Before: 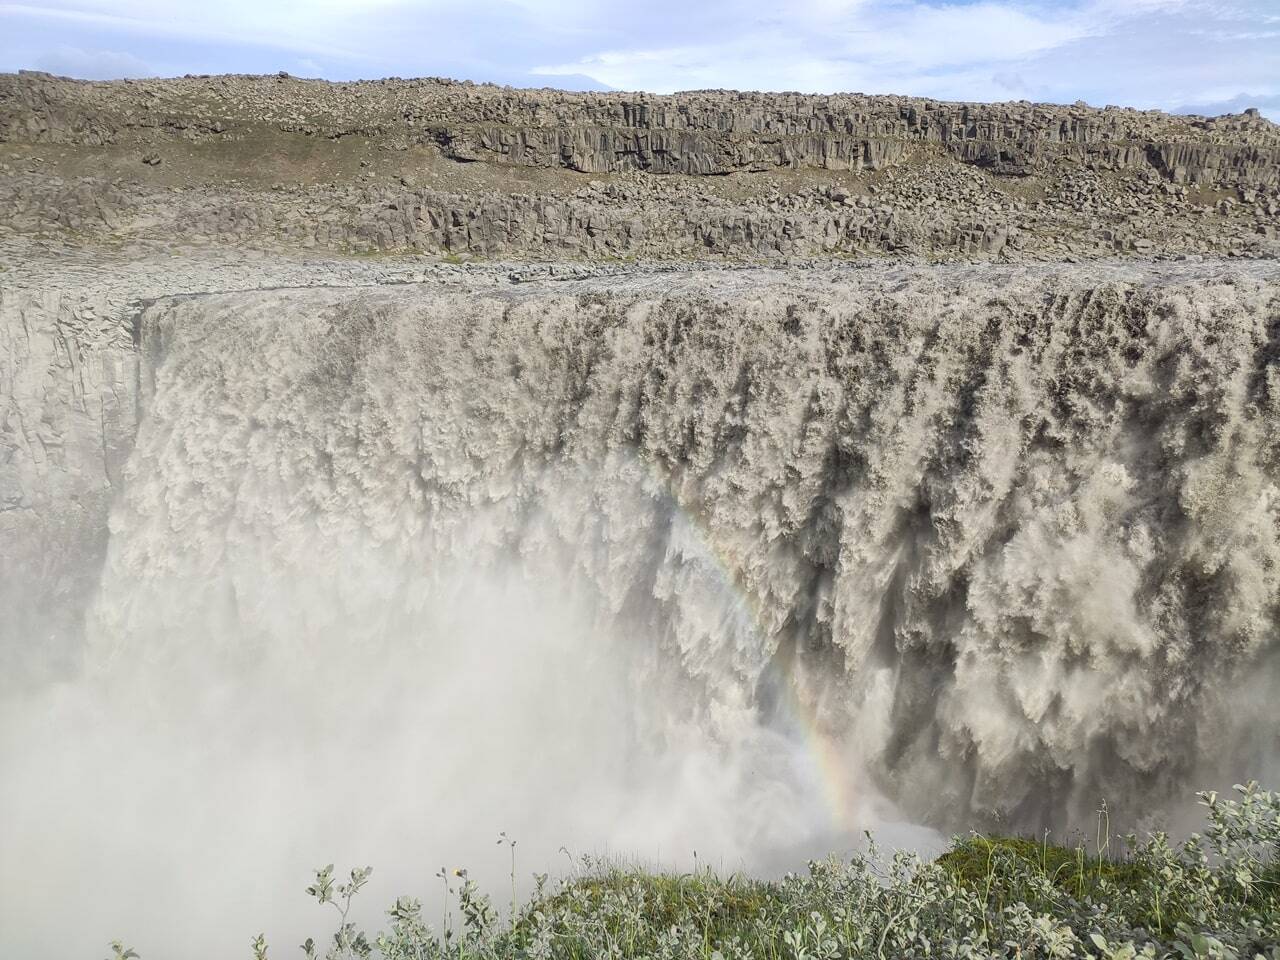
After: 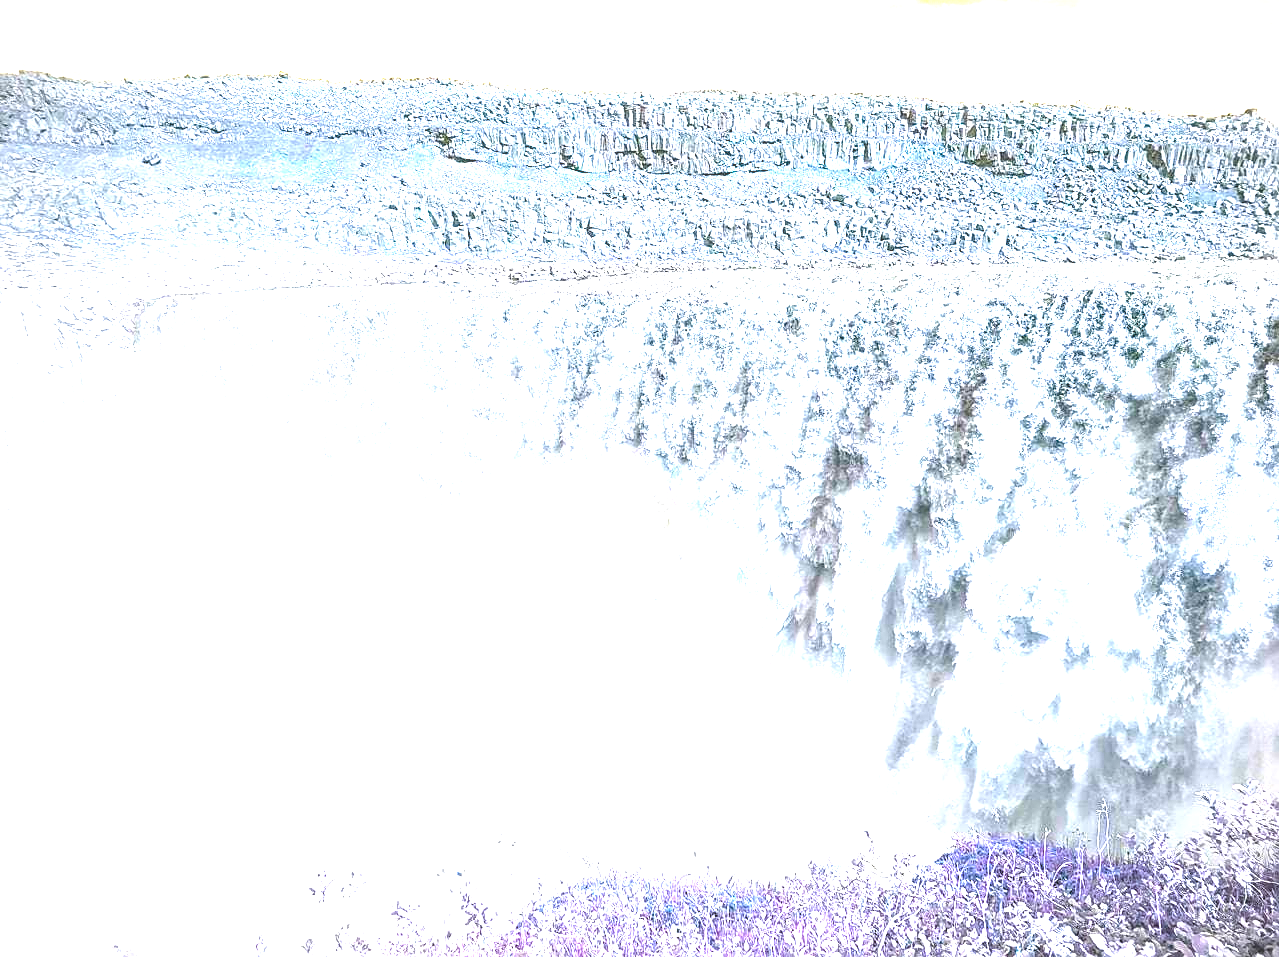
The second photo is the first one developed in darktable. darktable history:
color balance rgb: perceptual saturation grading › global saturation -0.111%, hue shift 177.29°, global vibrance 49.887%, contrast 0.827%
vignetting: fall-off start 89.13%, fall-off radius 43.46%, width/height ratio 1.16
crop: top 0.047%, bottom 0.173%
color correction: highlights a* -0.1, highlights b* 0.148
local contrast: detail 109%
sharpen: on, module defaults
exposure: black level correction 0, exposure 2.29 EV, compensate exposure bias true, compensate highlight preservation false
